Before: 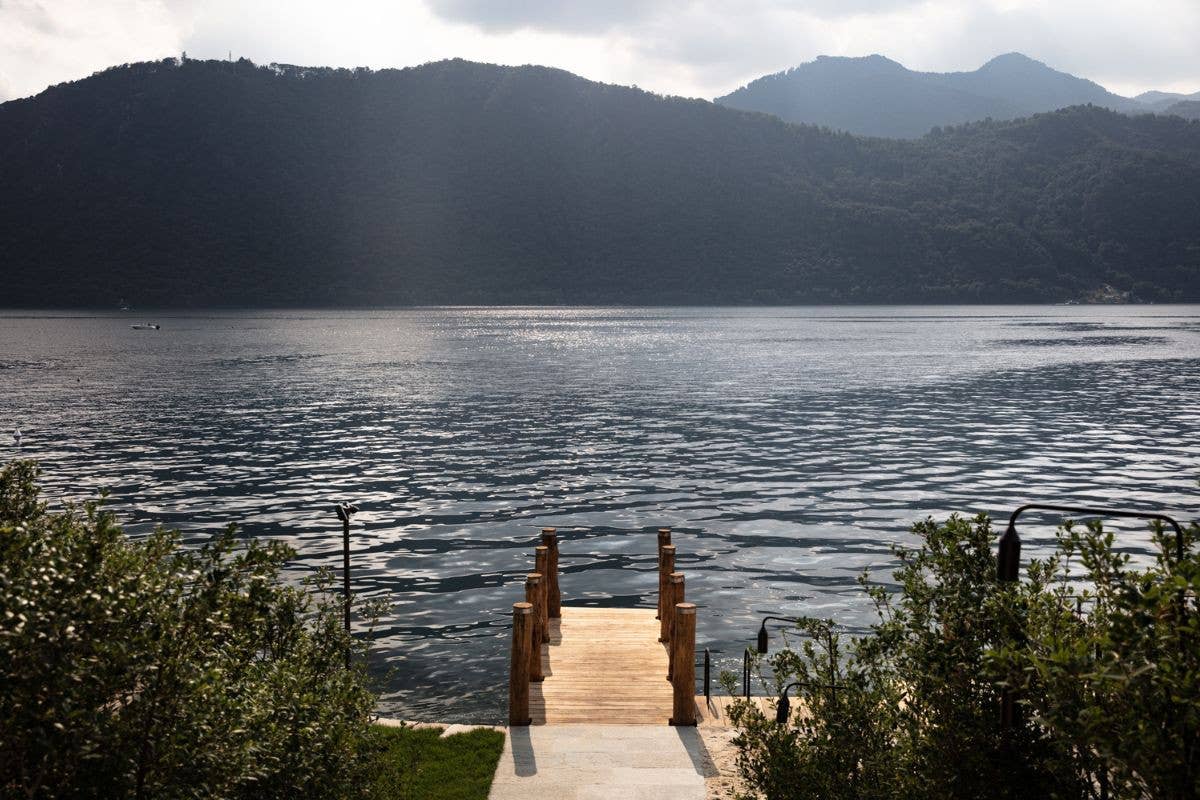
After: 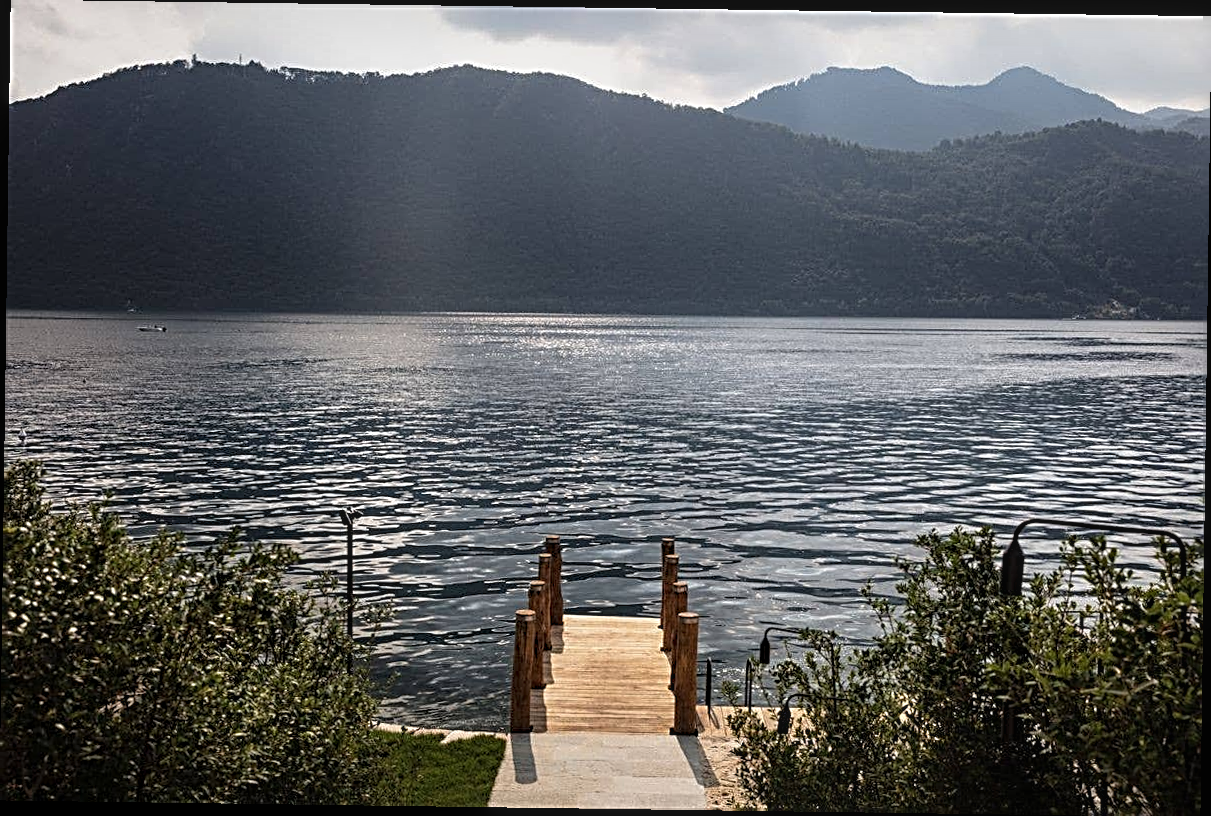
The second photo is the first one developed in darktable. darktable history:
rotate and perspective: rotation 0.8°, automatic cropping off
local contrast: detail 117%
sharpen: radius 2.817, amount 0.715
